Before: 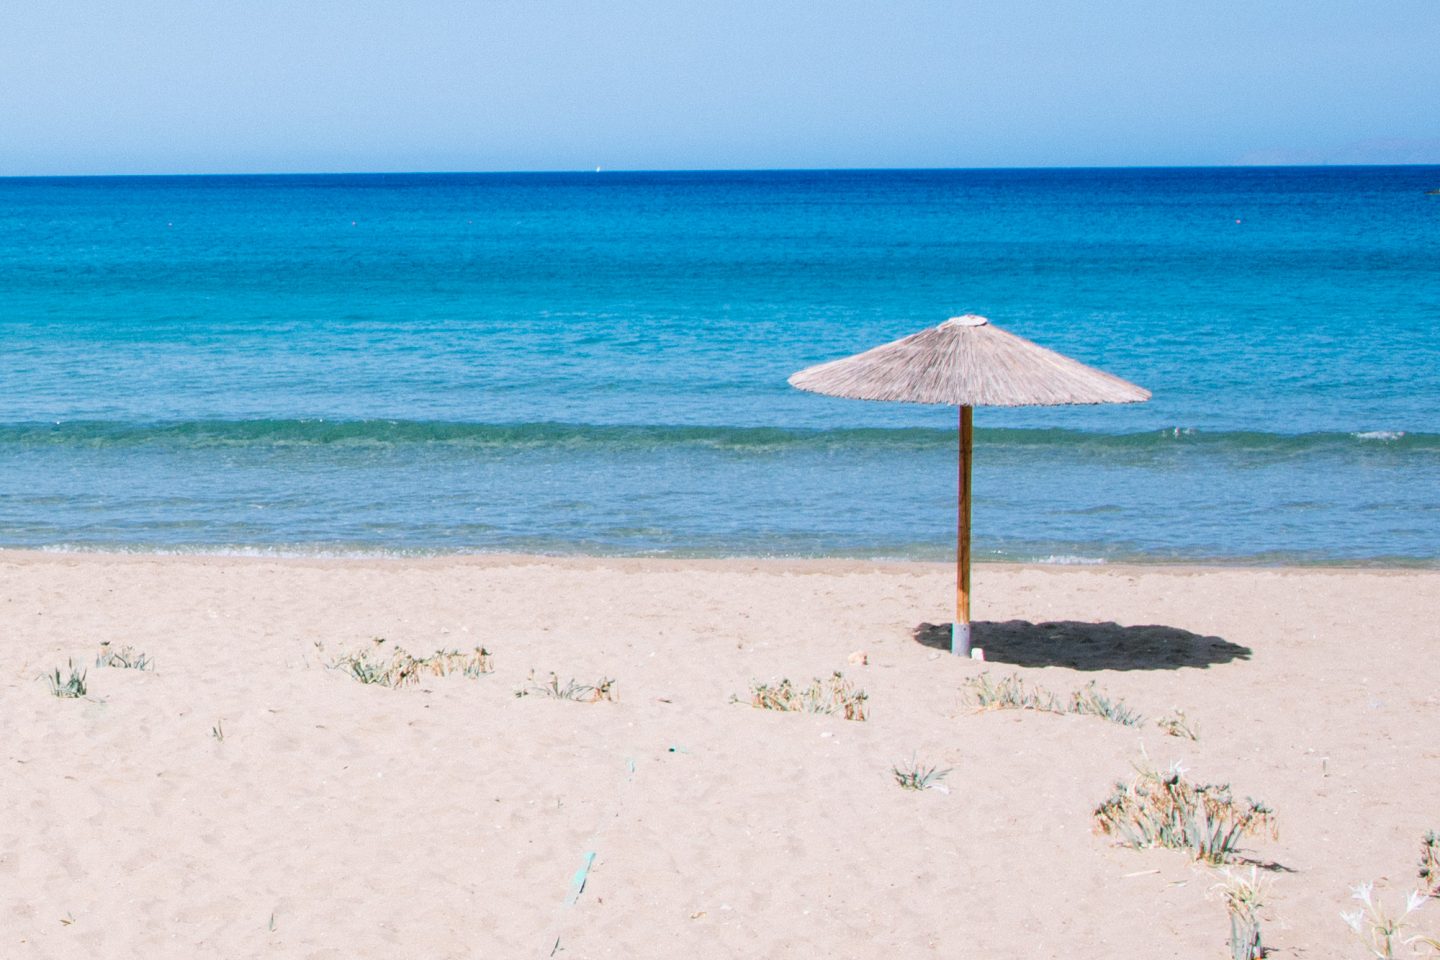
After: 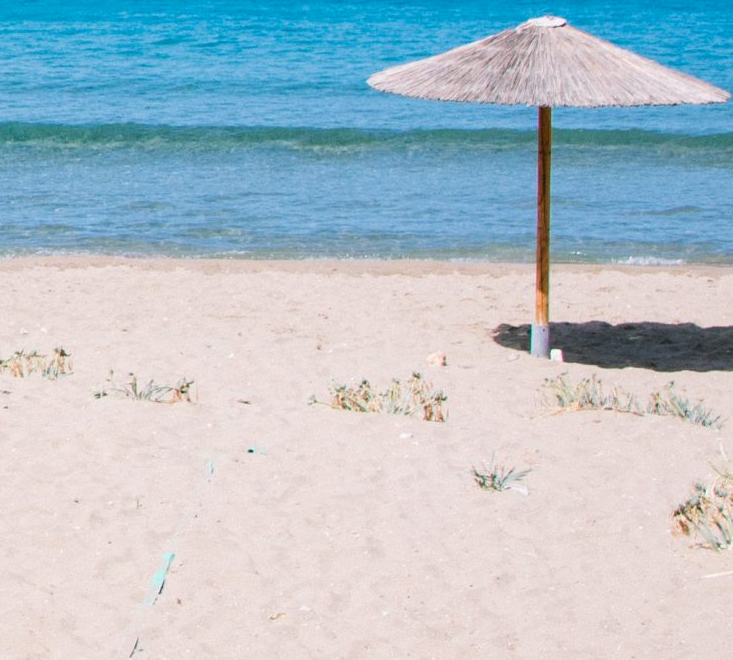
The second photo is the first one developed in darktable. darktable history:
crop and rotate: left 29.237%, top 31.152%, right 19.807%
exposure: black level correction 0.001, compensate highlight preservation false
